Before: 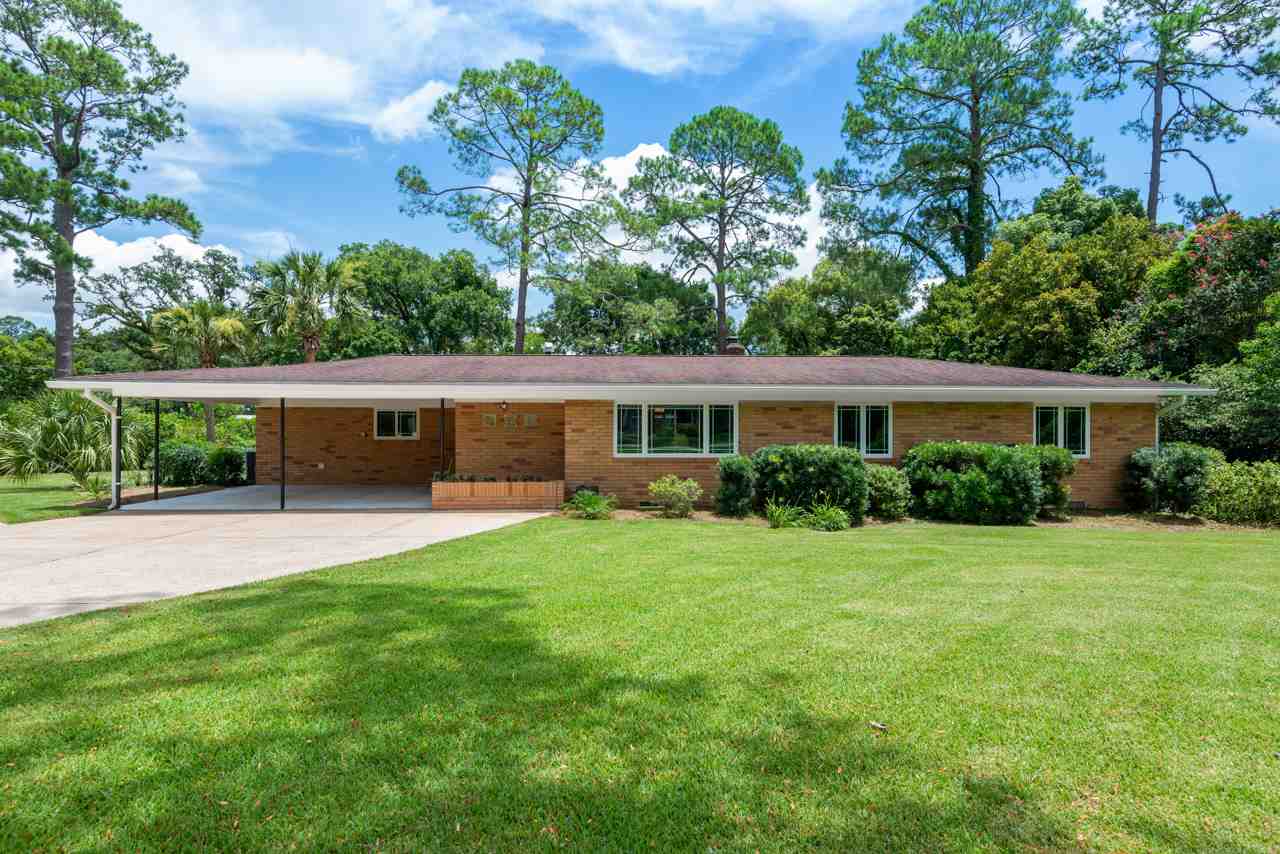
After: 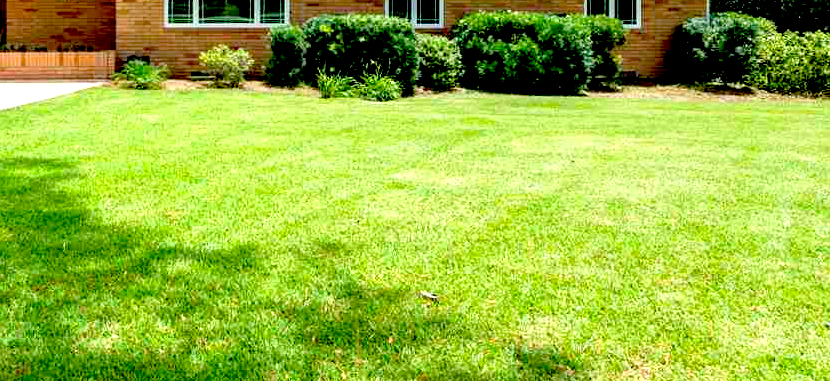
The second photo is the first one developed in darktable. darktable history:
exposure: black level correction 0.034, exposure 0.902 EV, compensate highlight preservation false
crop and rotate: left 35.083%, top 50.475%, bottom 4.886%
